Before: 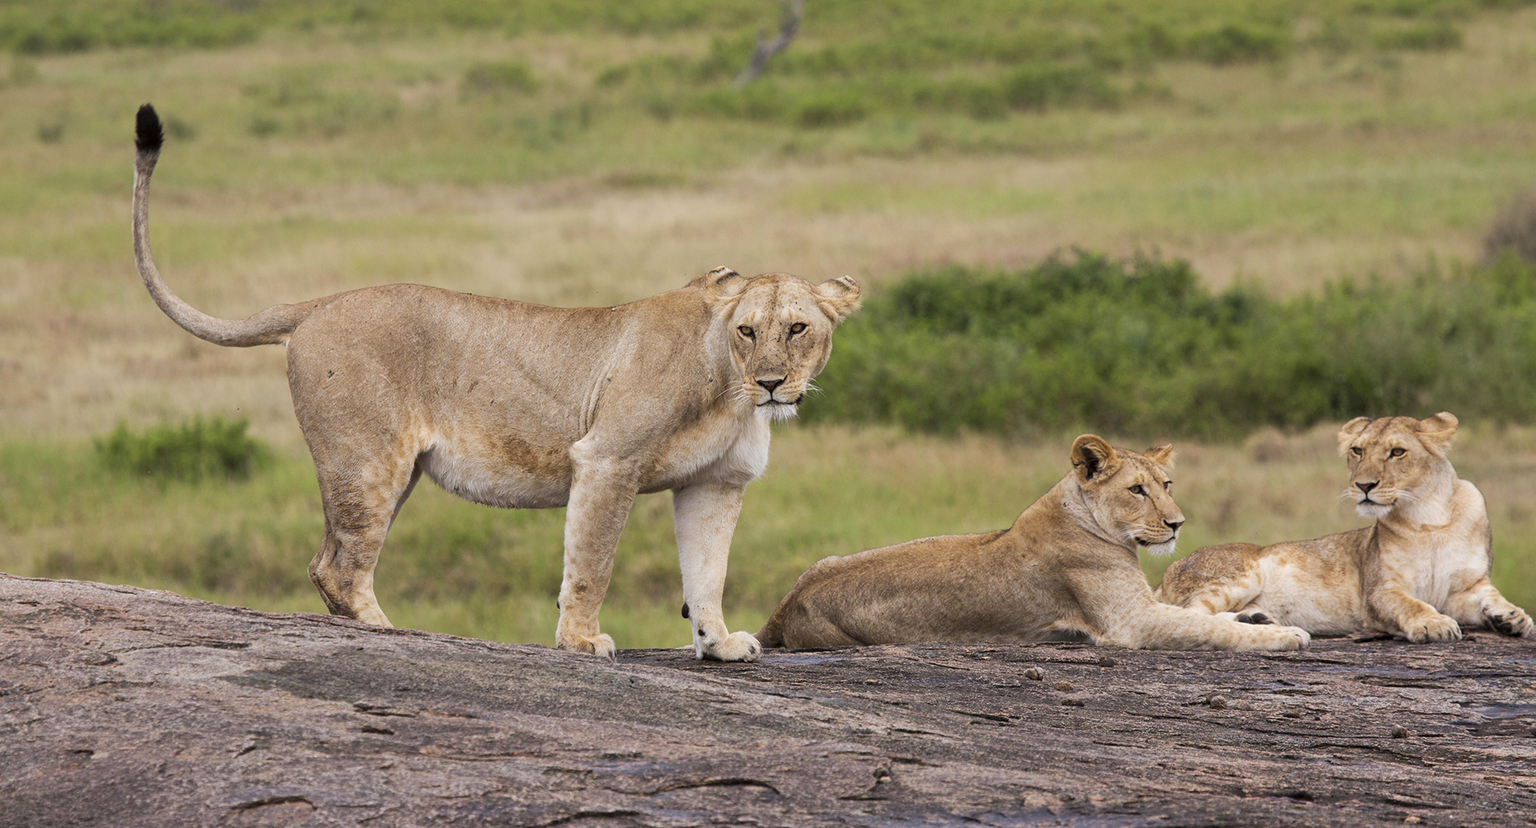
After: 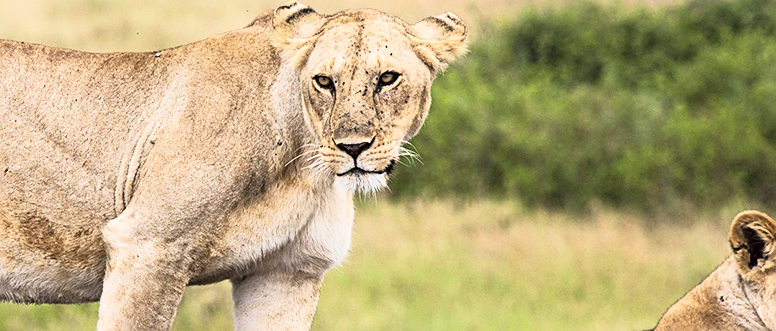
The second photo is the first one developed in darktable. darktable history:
tone curve: curves: ch0 [(0.016, 0.011) (0.084, 0.026) (0.469, 0.508) (0.721, 0.862) (1, 1)], color space Lab, linked channels, preserve colors none
crop: left 31.751%, top 32.172%, right 27.8%, bottom 35.83%
sharpen: on, module defaults
exposure: exposure 0.3 EV, compensate highlight preservation false
